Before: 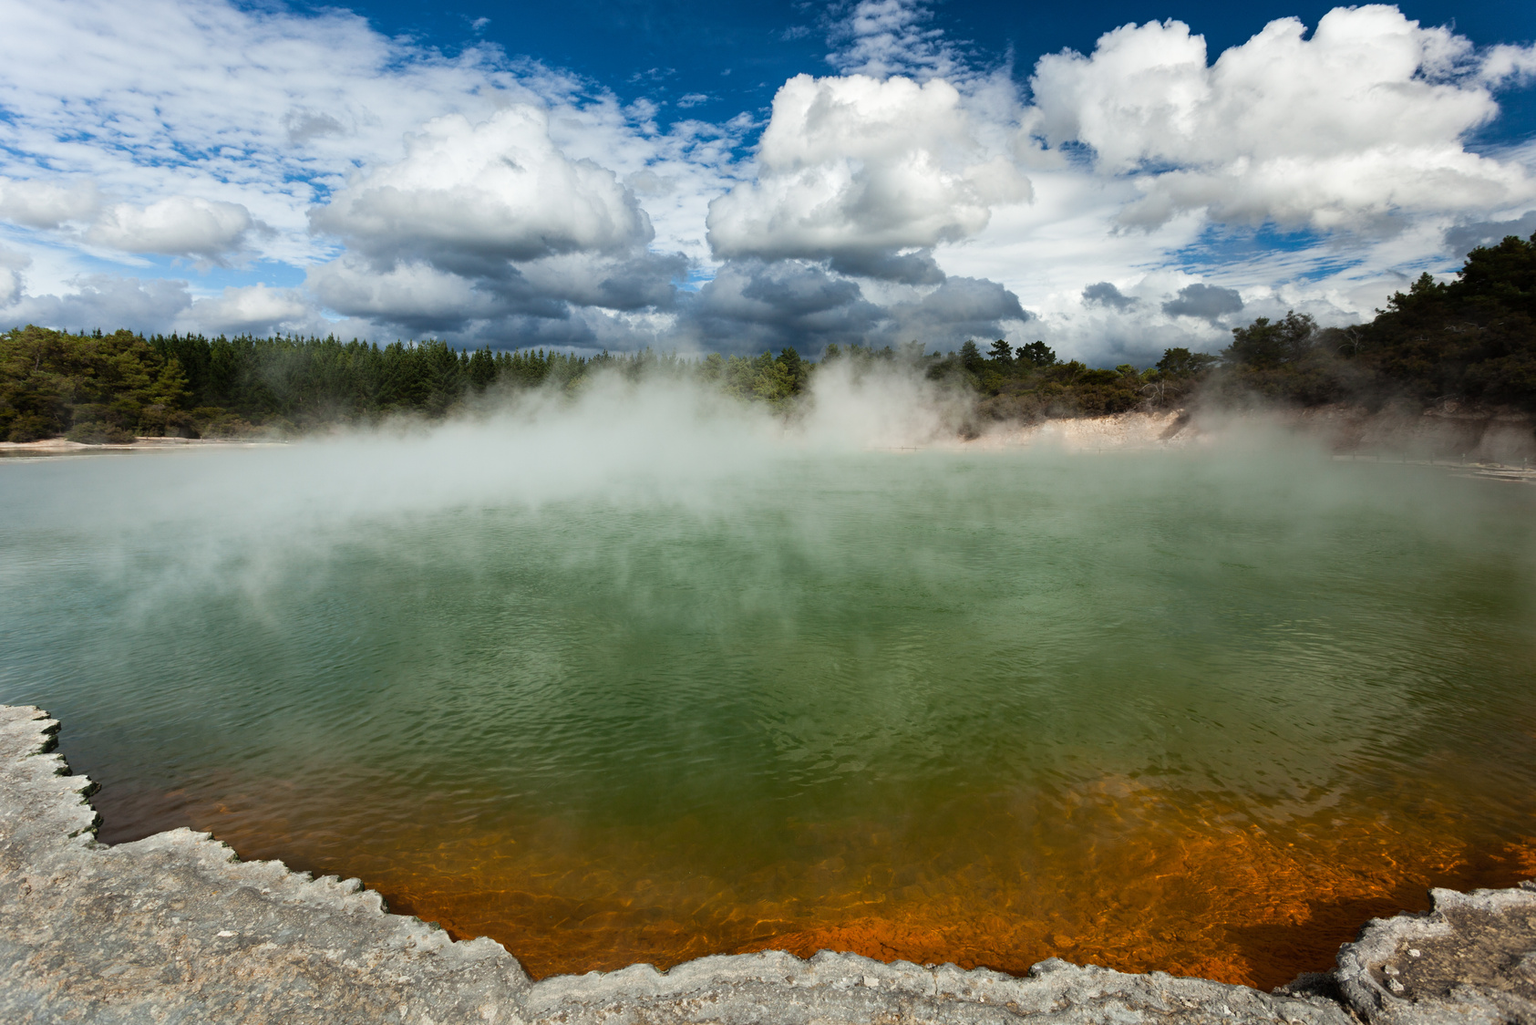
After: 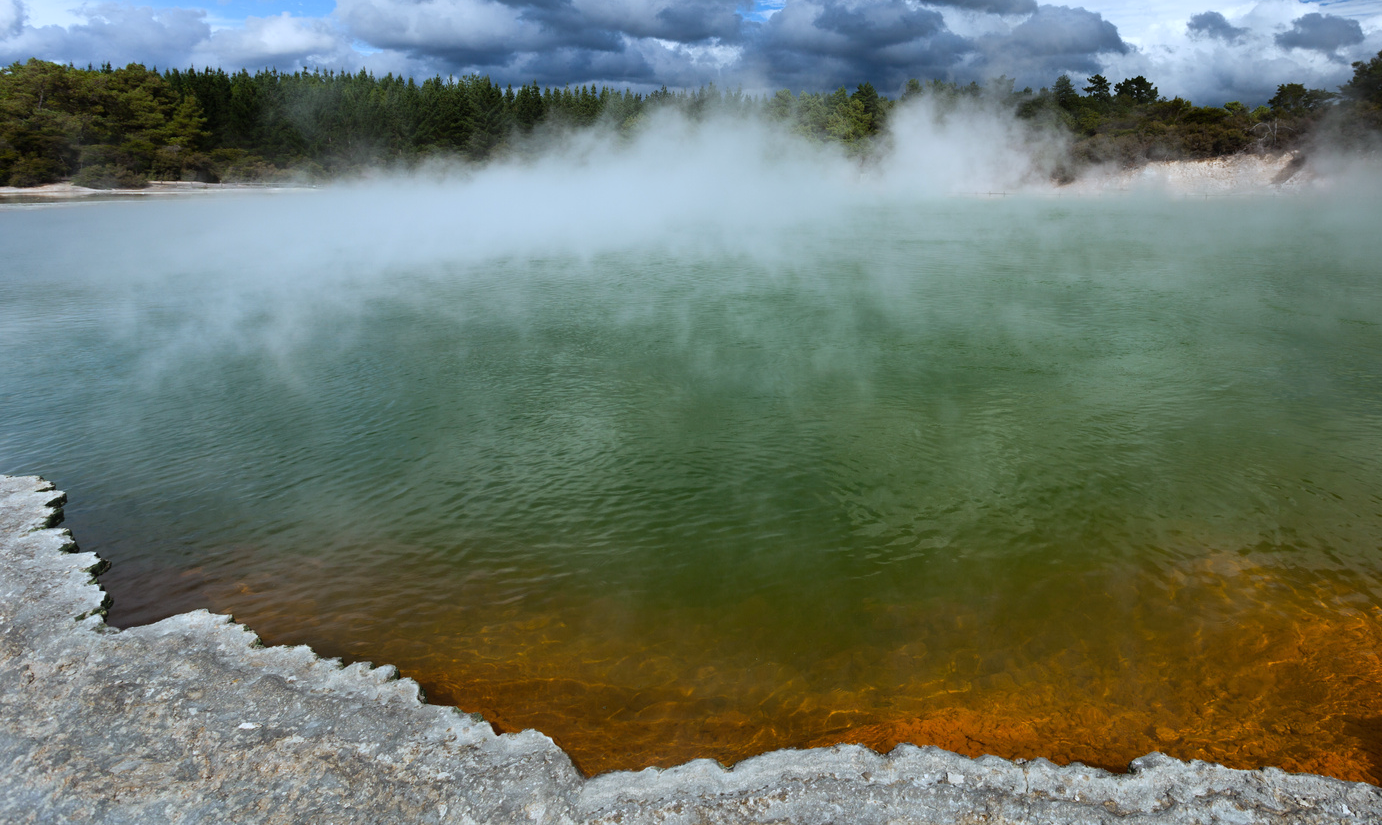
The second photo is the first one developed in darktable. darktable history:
white balance: red 0.926, green 1.003, blue 1.133
crop: top 26.531%, right 17.959%
